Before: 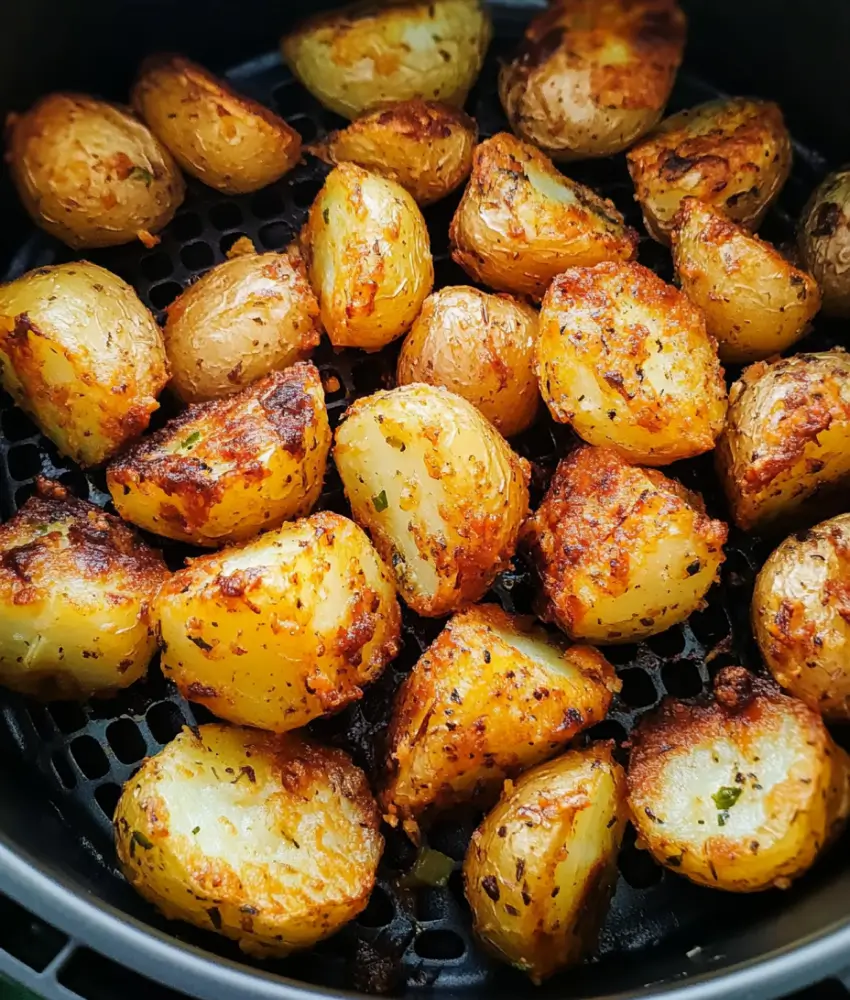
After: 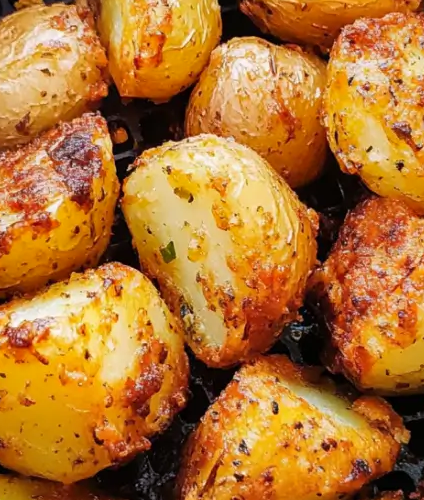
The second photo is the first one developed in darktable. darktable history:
crop: left 25%, top 25%, right 25%, bottom 25%
shadows and highlights: shadows 24.5, highlights -78.15, soften with gaussian
white balance: red 1.009, blue 1.027
